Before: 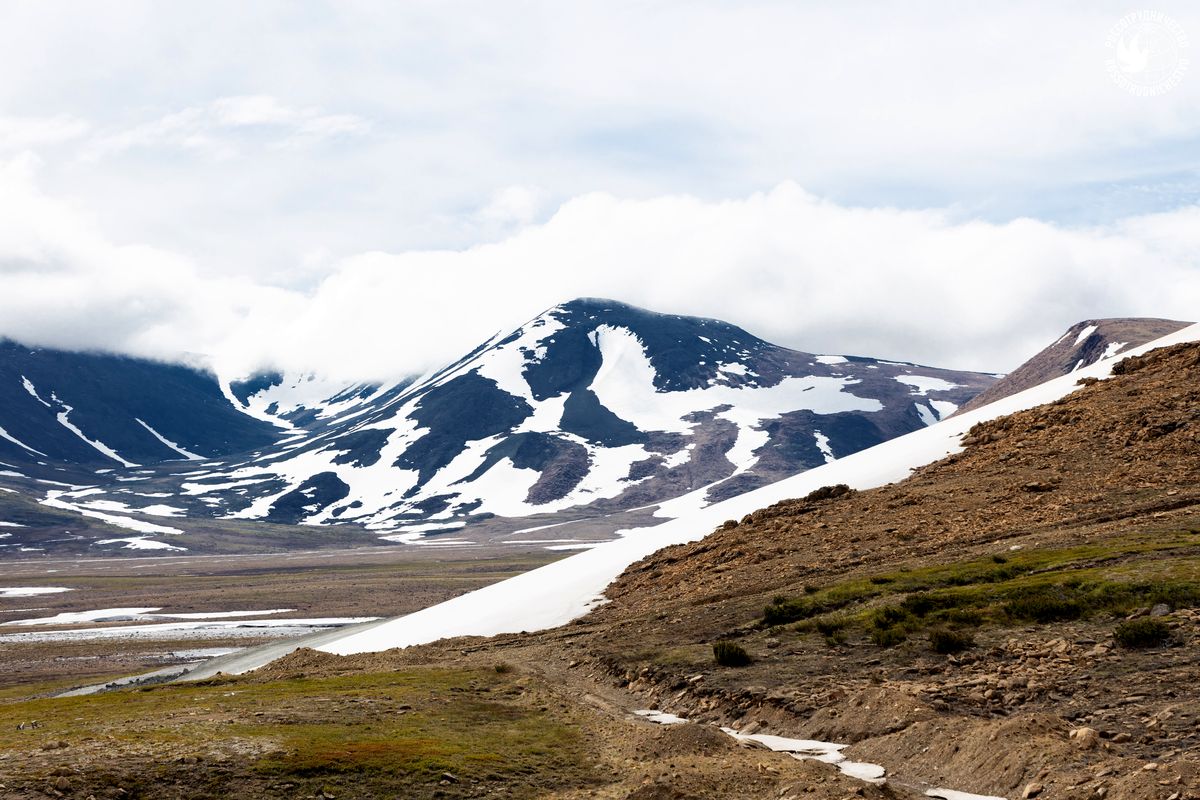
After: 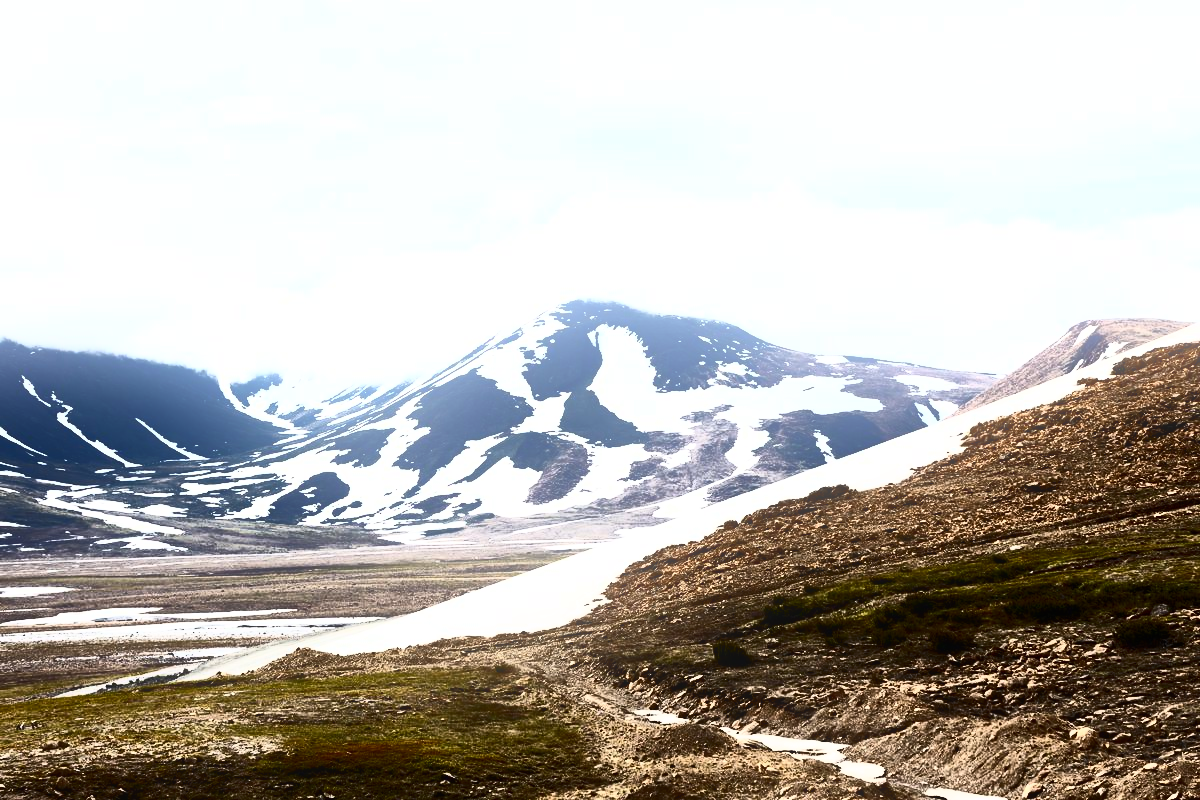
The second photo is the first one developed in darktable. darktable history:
contrast brightness saturation: contrast 0.93, brightness 0.2
bloom: size 13.65%, threshold 98.39%, strength 4.82%
